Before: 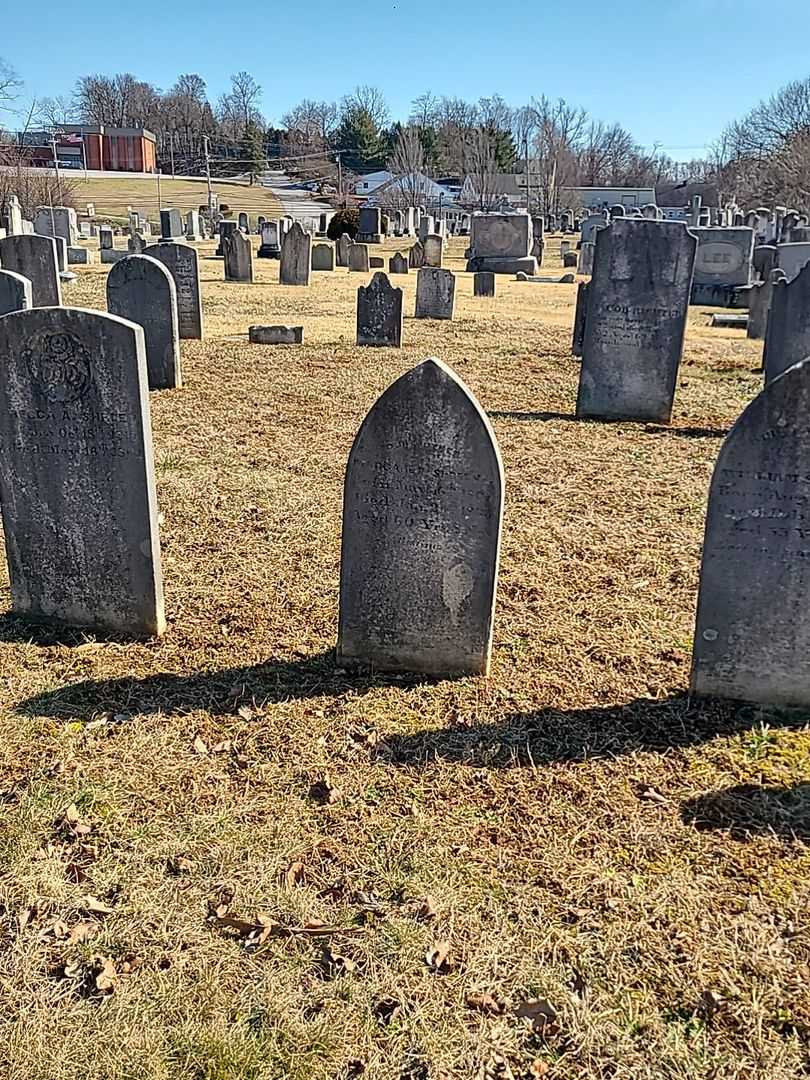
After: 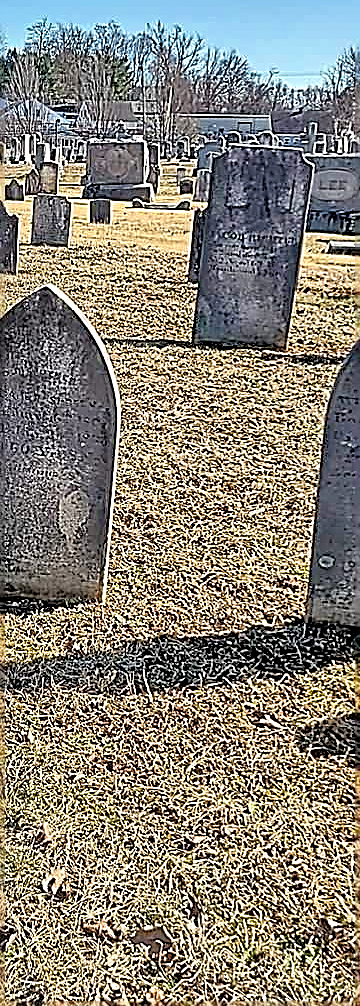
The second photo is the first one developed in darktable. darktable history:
contrast equalizer: octaves 7, y [[0.5 ×6], [0.5 ×6], [0.5, 0.5, 0.501, 0.545, 0.707, 0.863], [0 ×6], [0 ×6]], mix -0.283
filmic rgb: black relative exposure -16 EV, white relative exposure 4.06 EV, threshold 5.95 EV, target black luminance 0%, hardness 7.62, latitude 73.02%, contrast 0.896, highlights saturation mix 11.27%, shadows ↔ highlights balance -0.365%, color science v6 (2022), enable highlight reconstruction true
tone equalizer: -7 EV 0.159 EV, -6 EV 0.569 EV, -5 EV 1.17 EV, -4 EV 1.37 EV, -3 EV 1.13 EV, -2 EV 0.6 EV, -1 EV 0.164 EV
levels: levels [0.052, 0.496, 0.908]
crop: left 47.511%, top 6.8%, right 7.948%
sharpen: amount 1.987
local contrast: mode bilateral grid, contrast 24, coarseness 59, detail 152%, midtone range 0.2
haze removal: compatibility mode true, adaptive false
